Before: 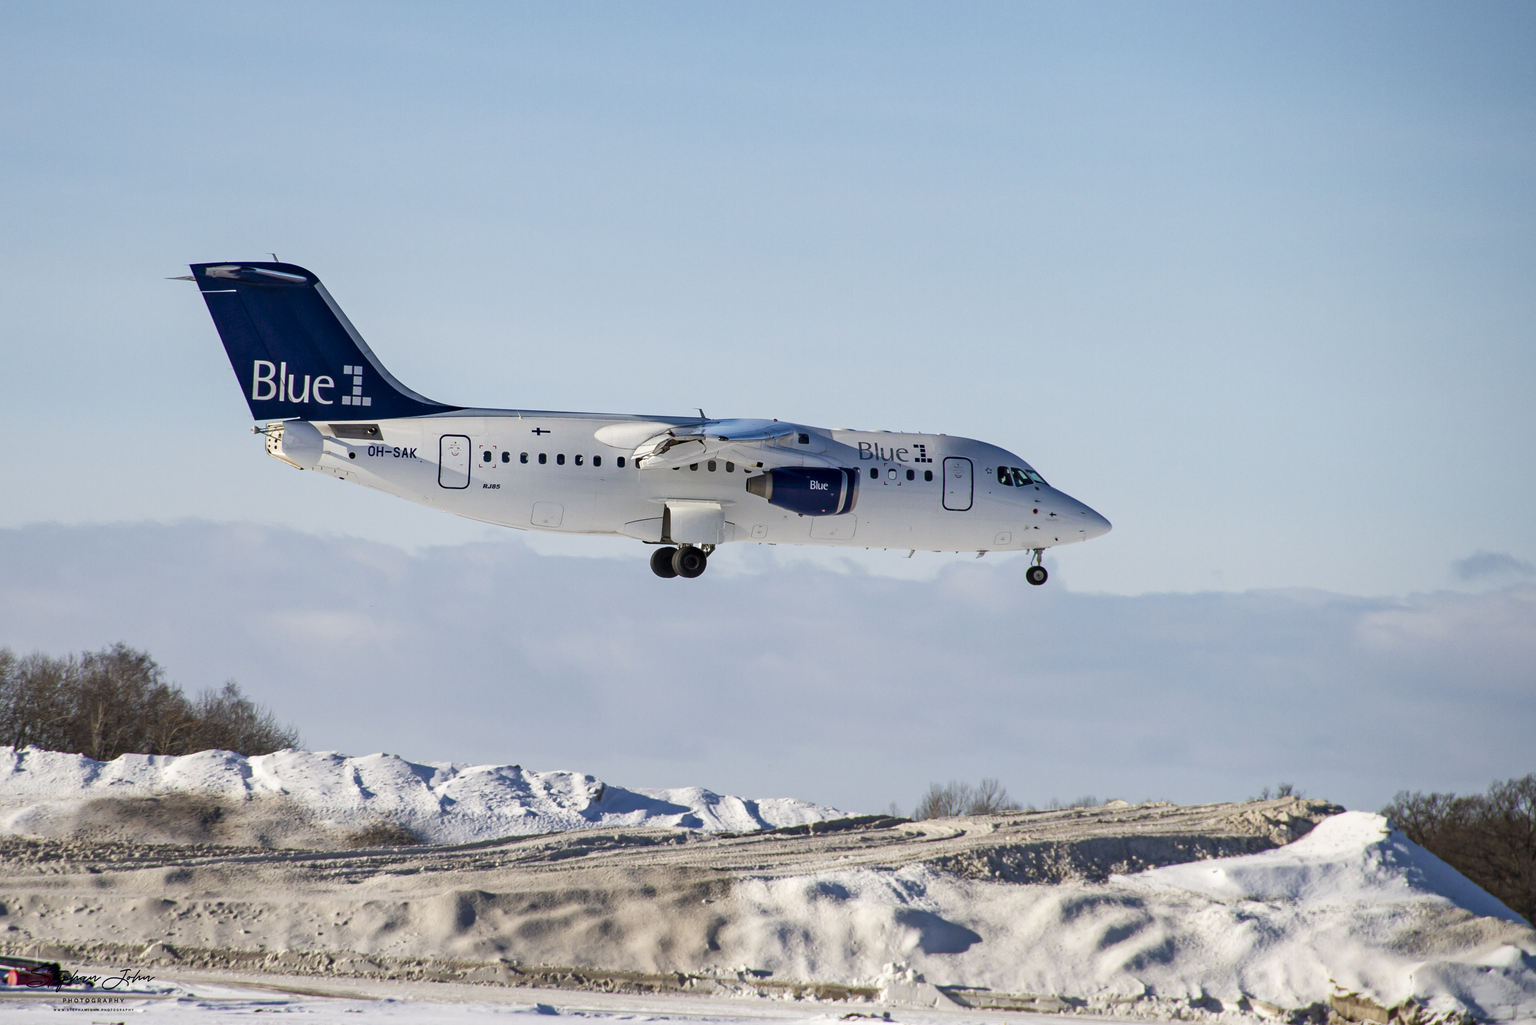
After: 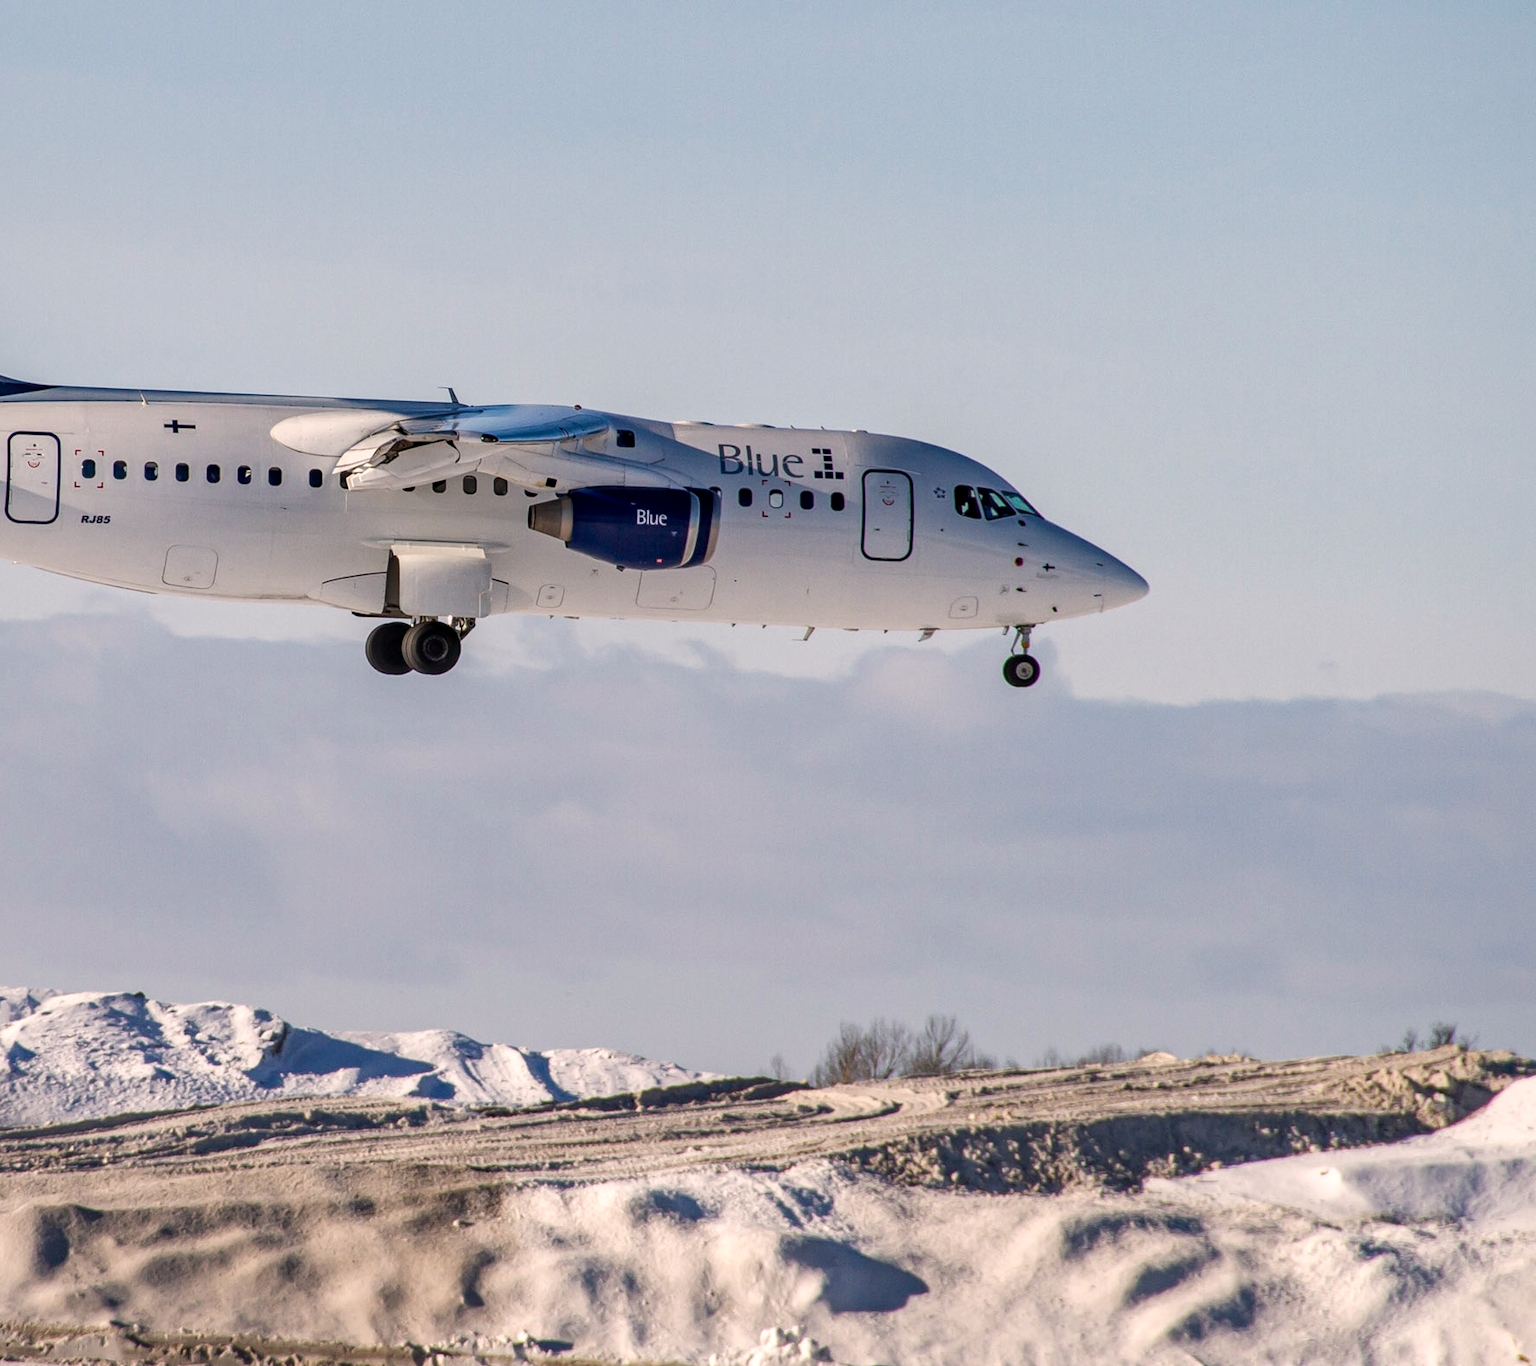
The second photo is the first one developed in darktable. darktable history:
shadows and highlights: shadows 24.9, highlights -26.31
color correction: highlights a* 6.01, highlights b* 4.69
local contrast: on, module defaults
crop and rotate: left 28.35%, top 17.596%, right 12.736%, bottom 3.816%
